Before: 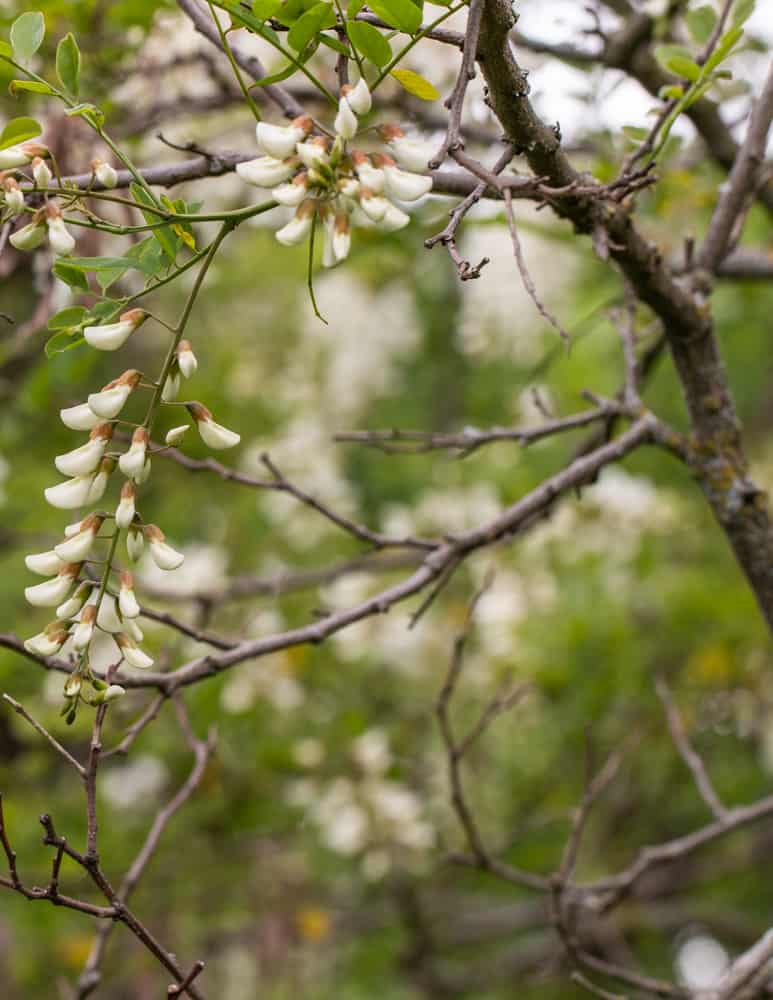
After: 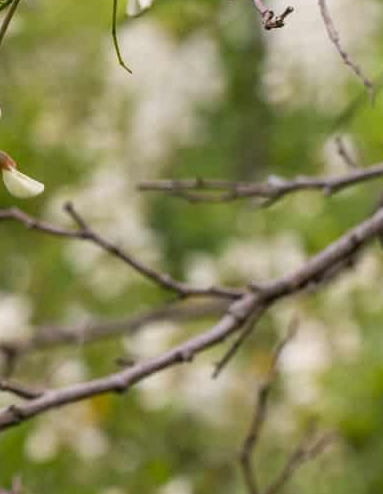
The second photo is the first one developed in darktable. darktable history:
exposure: compensate highlight preservation false
crop: left 25.388%, top 25.197%, right 25.012%, bottom 25.303%
